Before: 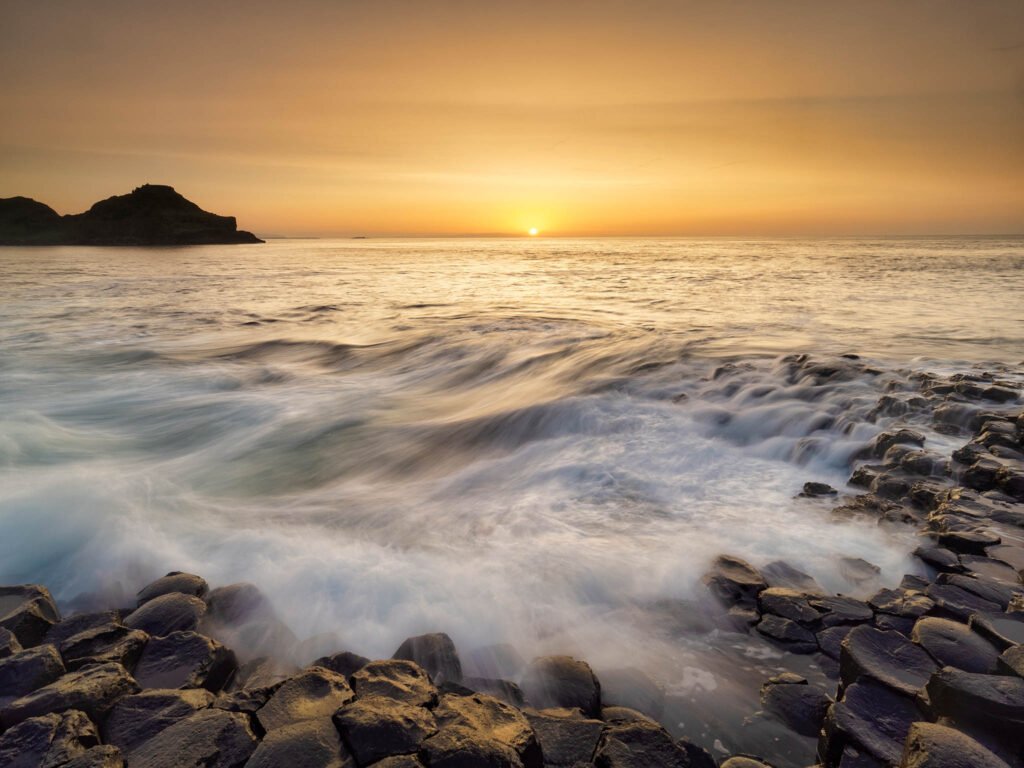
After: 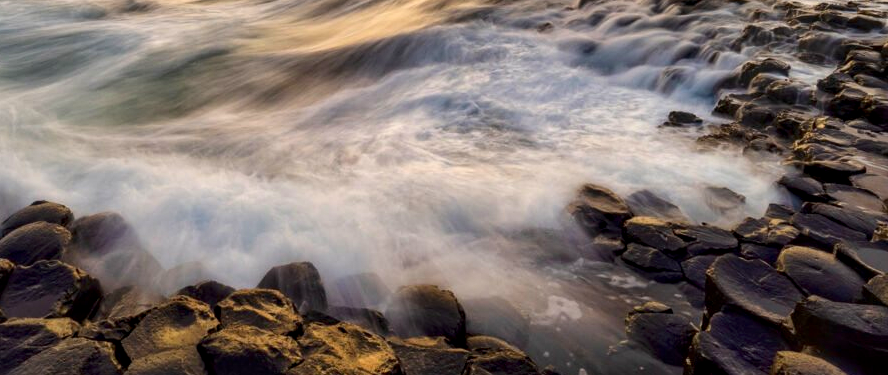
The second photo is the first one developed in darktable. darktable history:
local contrast: detail 130%
contrast brightness saturation: contrast 0.162, saturation 0.317
crop and rotate: left 13.257%, top 48.336%, bottom 2.816%
